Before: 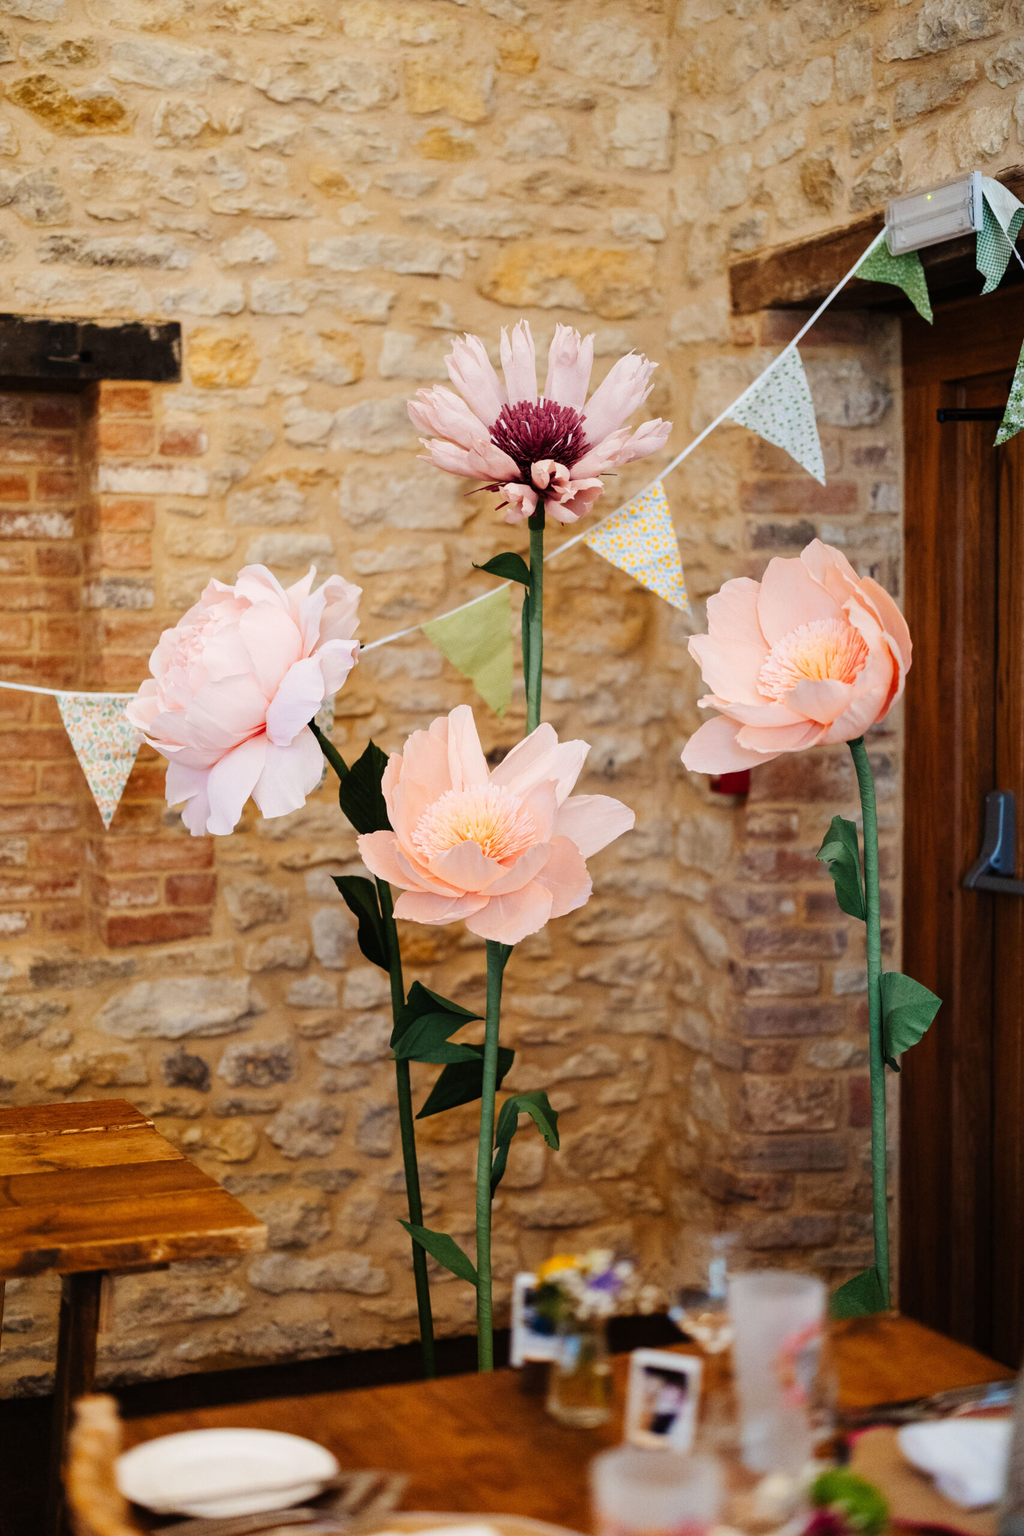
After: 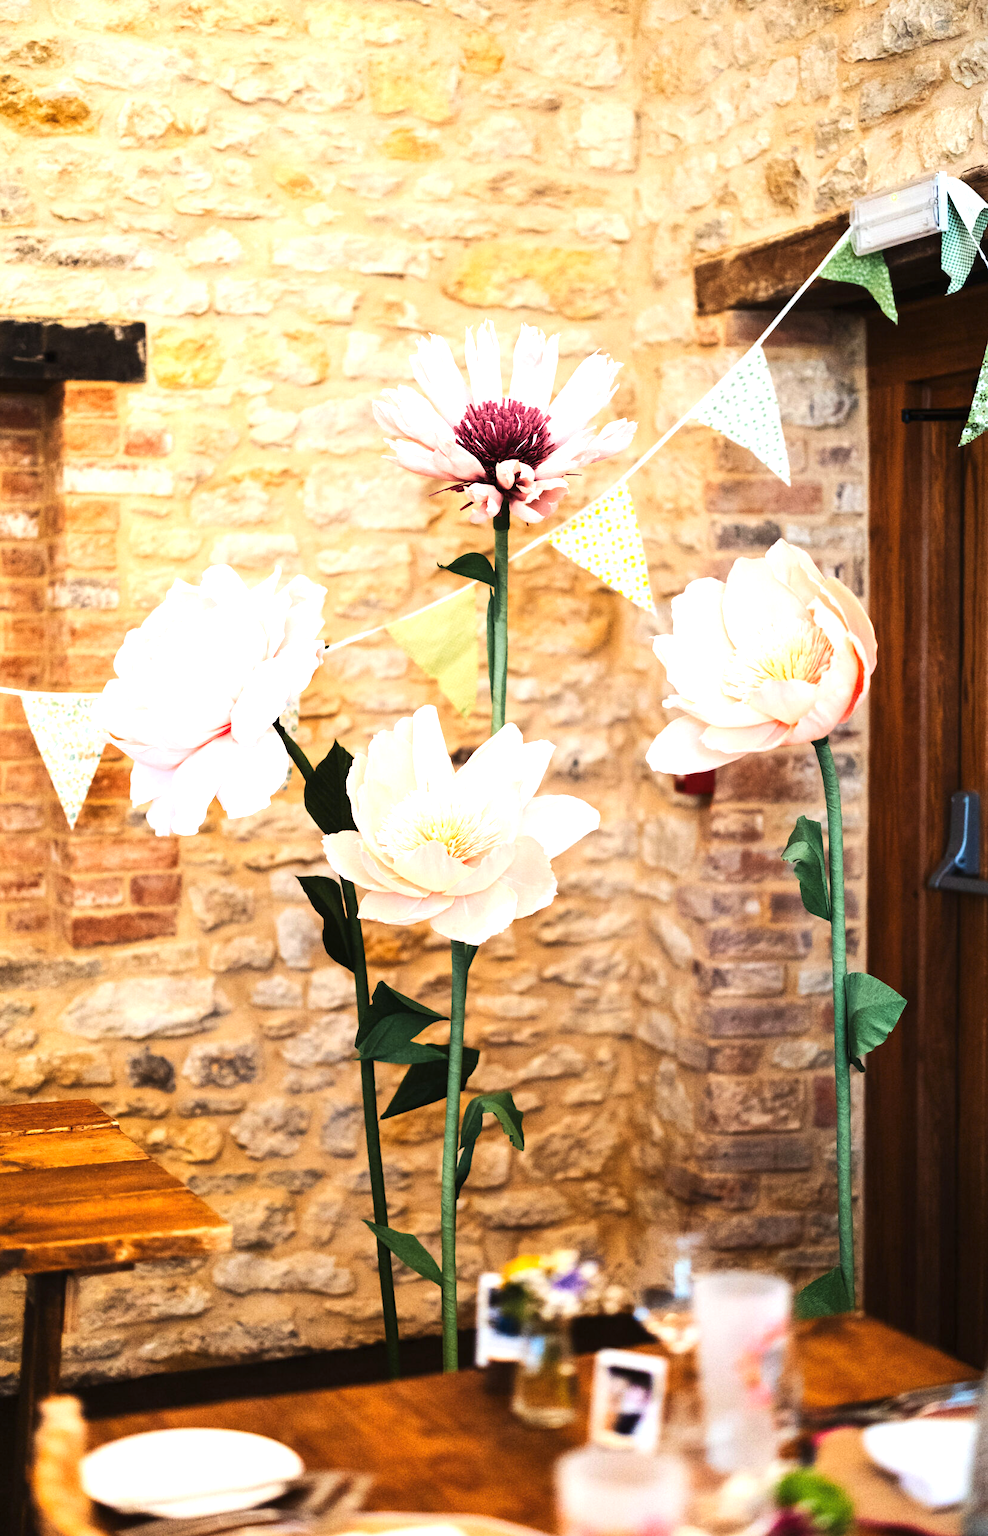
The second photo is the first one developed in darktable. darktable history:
tone curve: curves: ch0 [(0, 0) (0.003, 0.003) (0.011, 0.011) (0.025, 0.022) (0.044, 0.039) (0.069, 0.055) (0.1, 0.074) (0.136, 0.101) (0.177, 0.134) (0.224, 0.171) (0.277, 0.216) (0.335, 0.277) (0.399, 0.345) (0.468, 0.427) (0.543, 0.526) (0.623, 0.636) (0.709, 0.731) (0.801, 0.822) (0.898, 0.917) (1, 1)], color space Lab, linked channels, preserve colors none
exposure: black level correction 0, exposure 1.099 EV, compensate highlight preservation false
crop and rotate: left 3.466%
